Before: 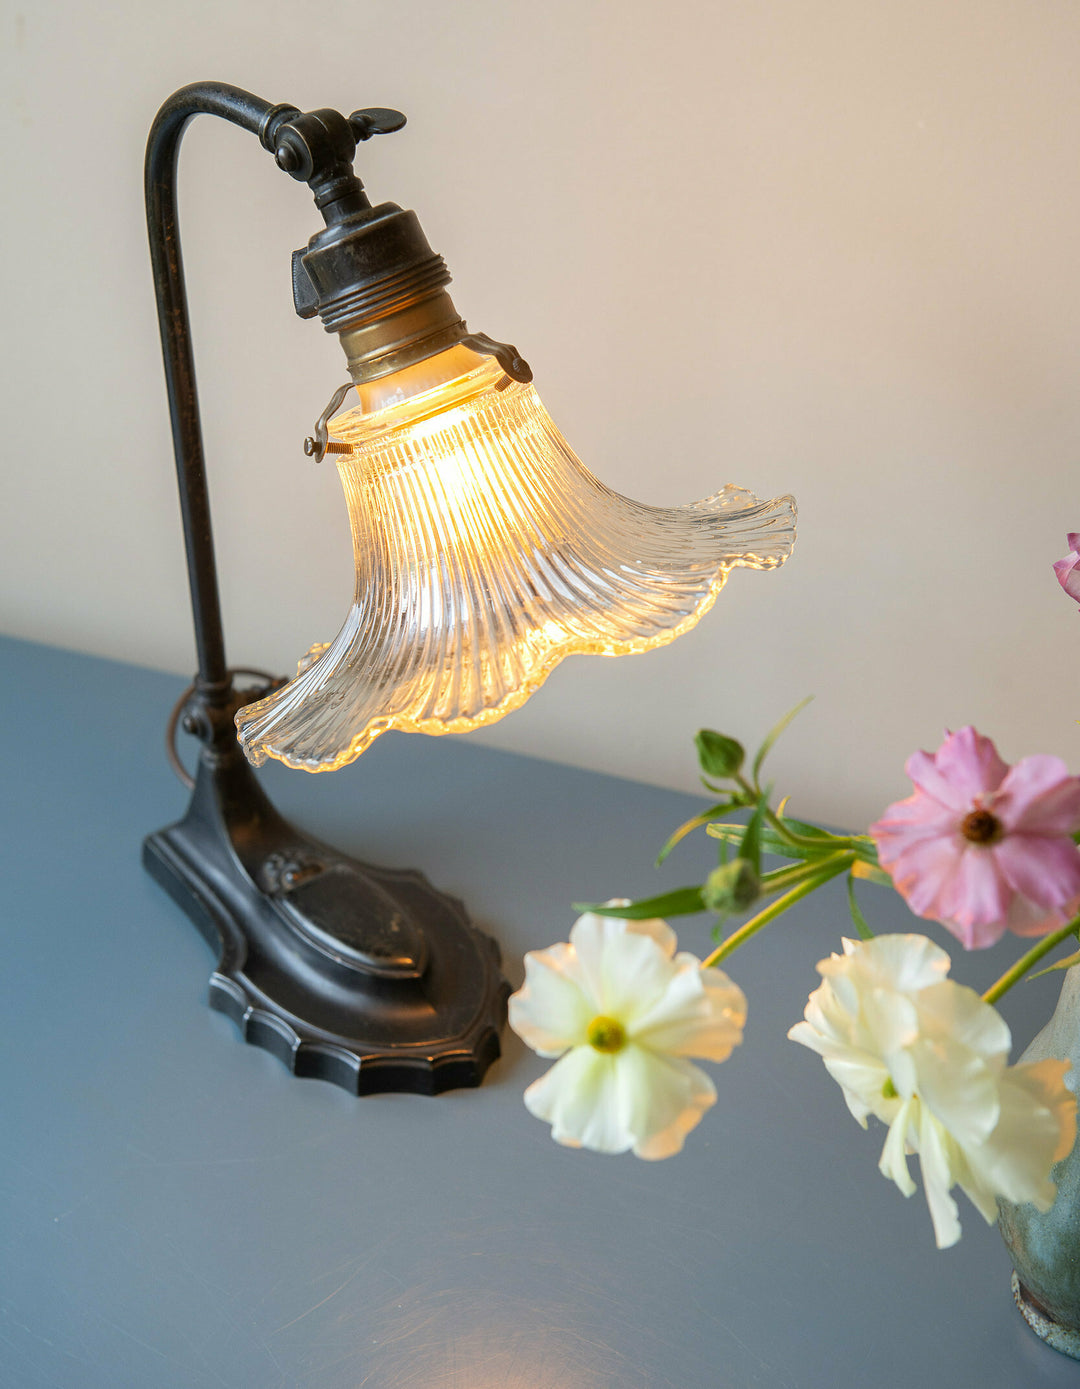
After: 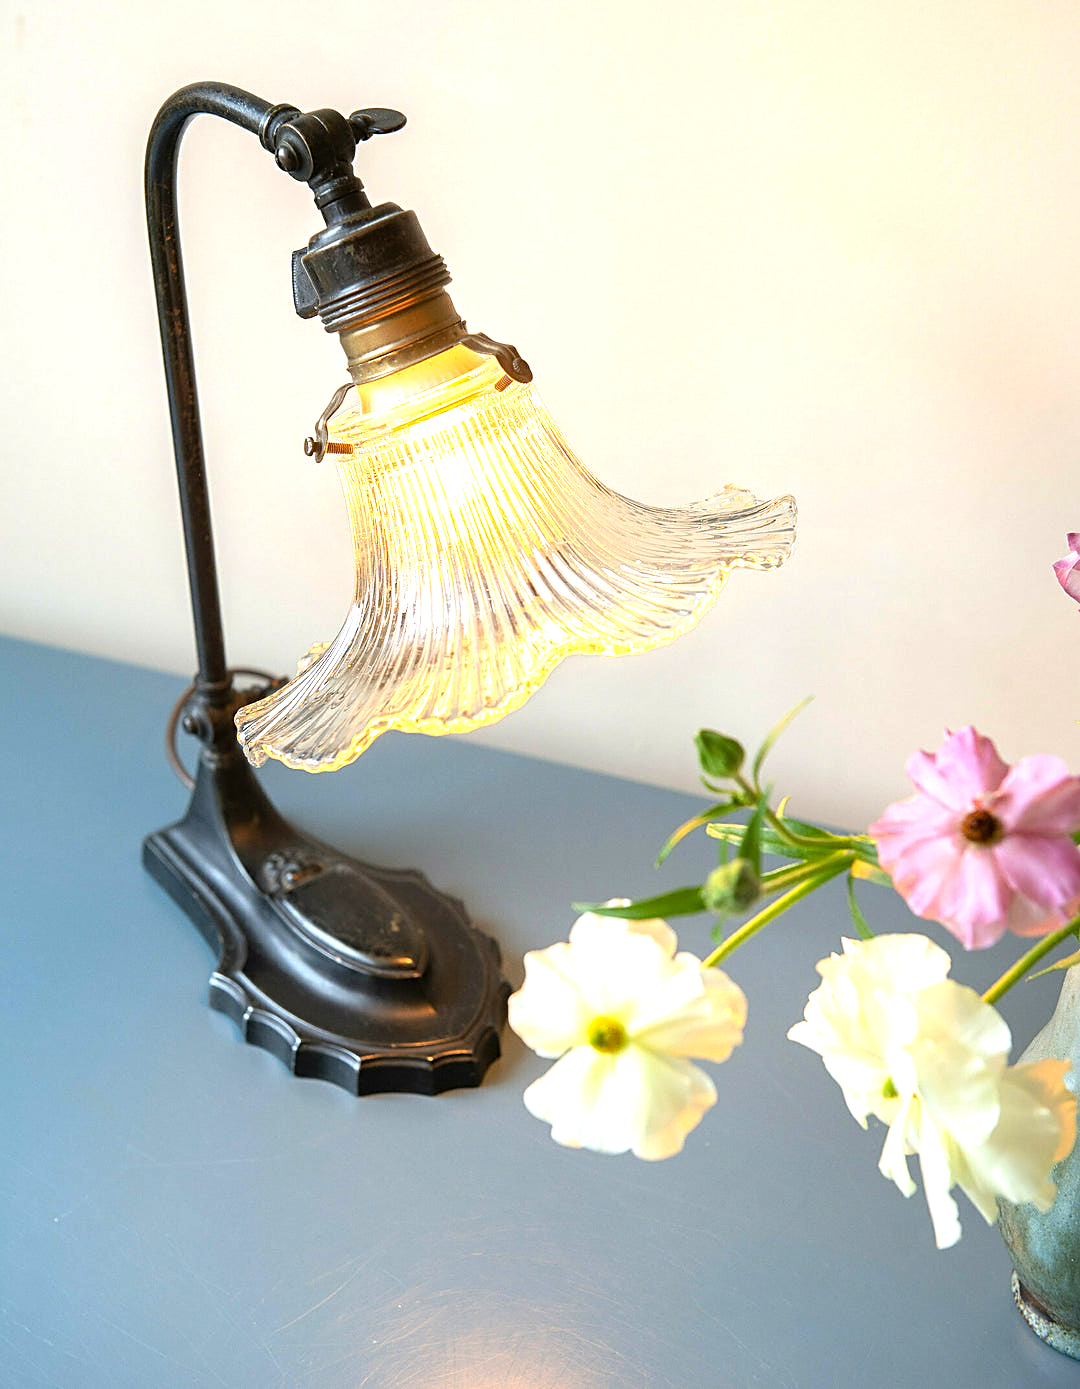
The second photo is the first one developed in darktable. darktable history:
sharpen: on, module defaults
levels: levels [0, 0.394, 0.787]
